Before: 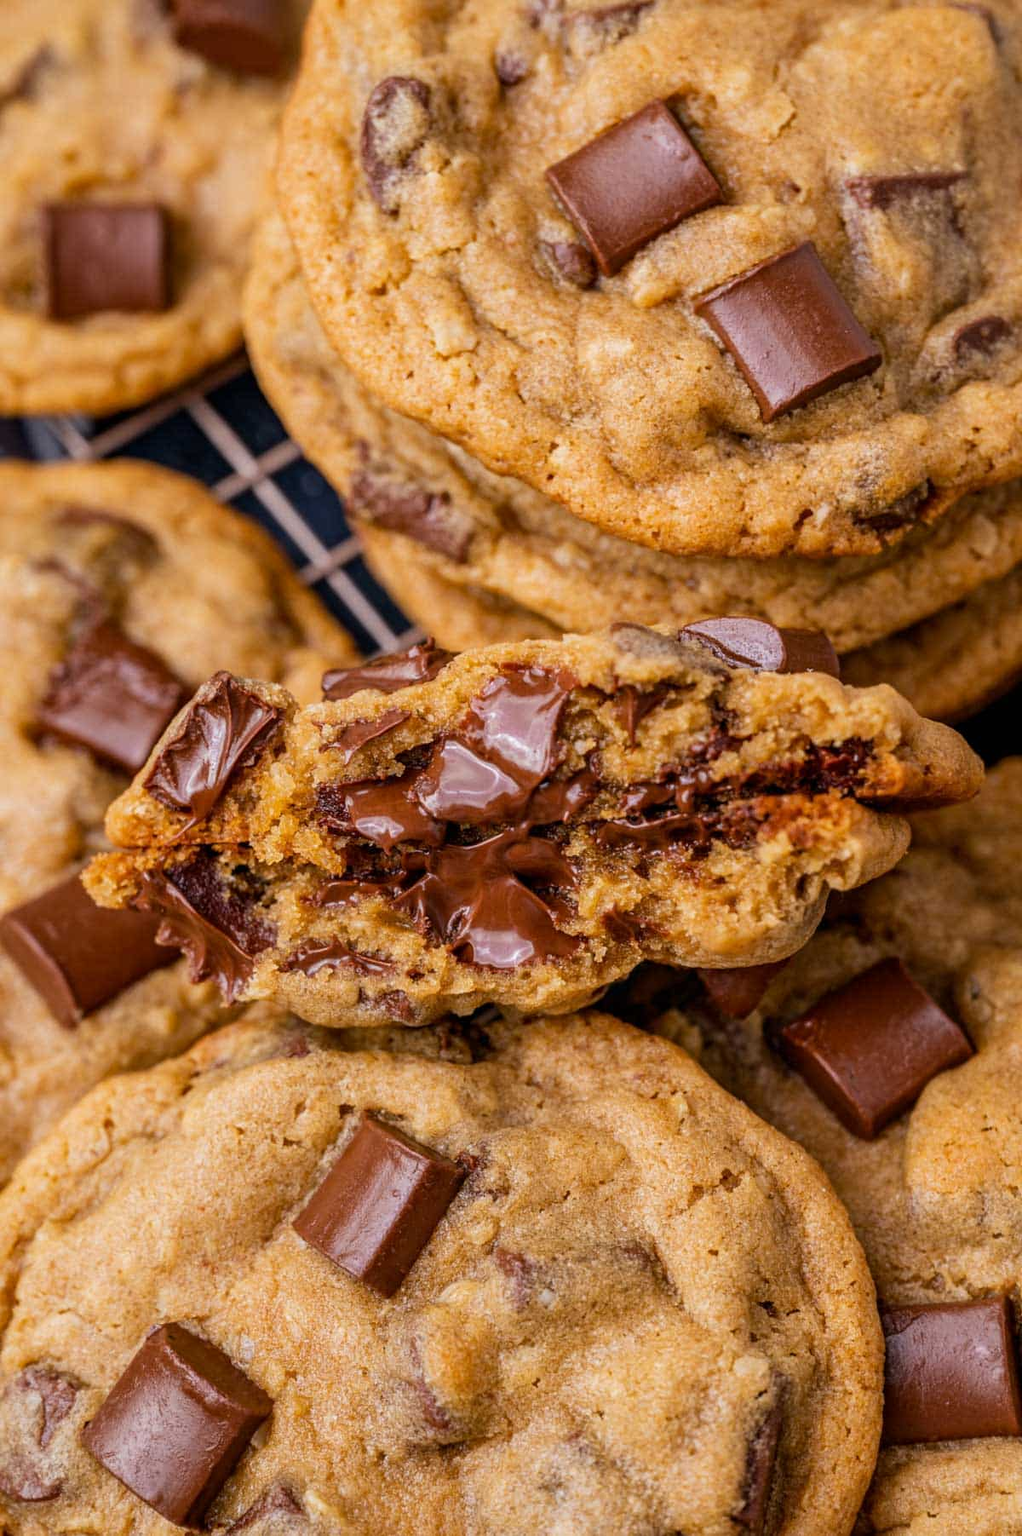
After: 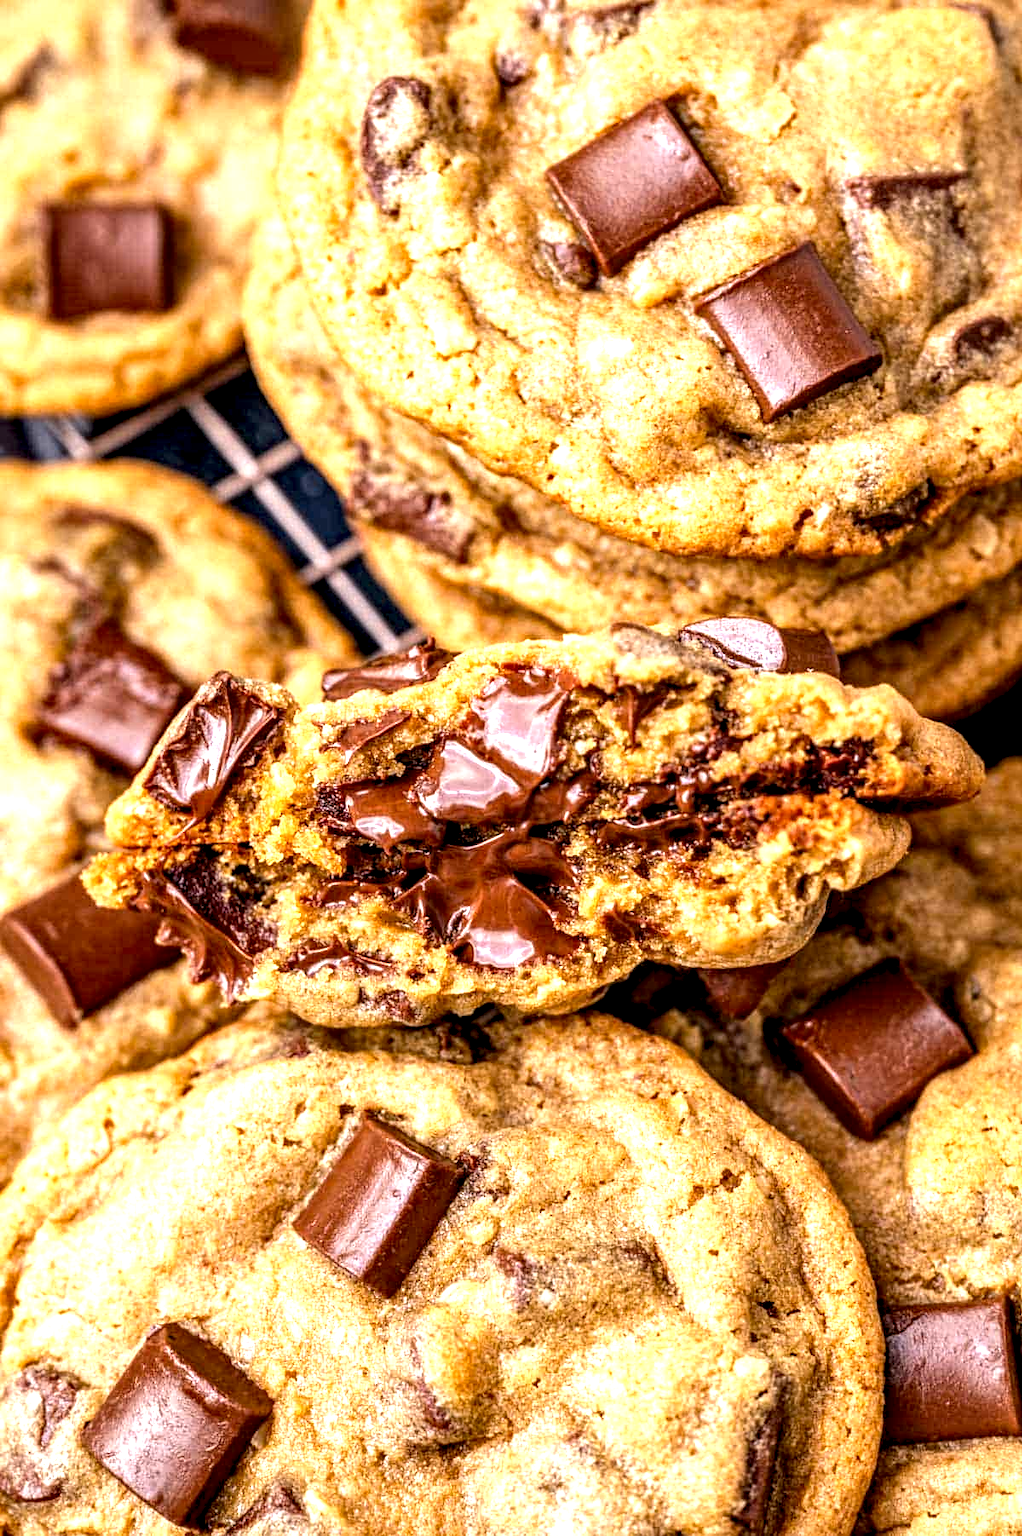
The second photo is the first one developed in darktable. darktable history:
local contrast: highlights 63%, shadows 54%, detail 169%, midtone range 0.507
exposure: black level correction 0.001, exposure 1.117 EV, compensate highlight preservation false
